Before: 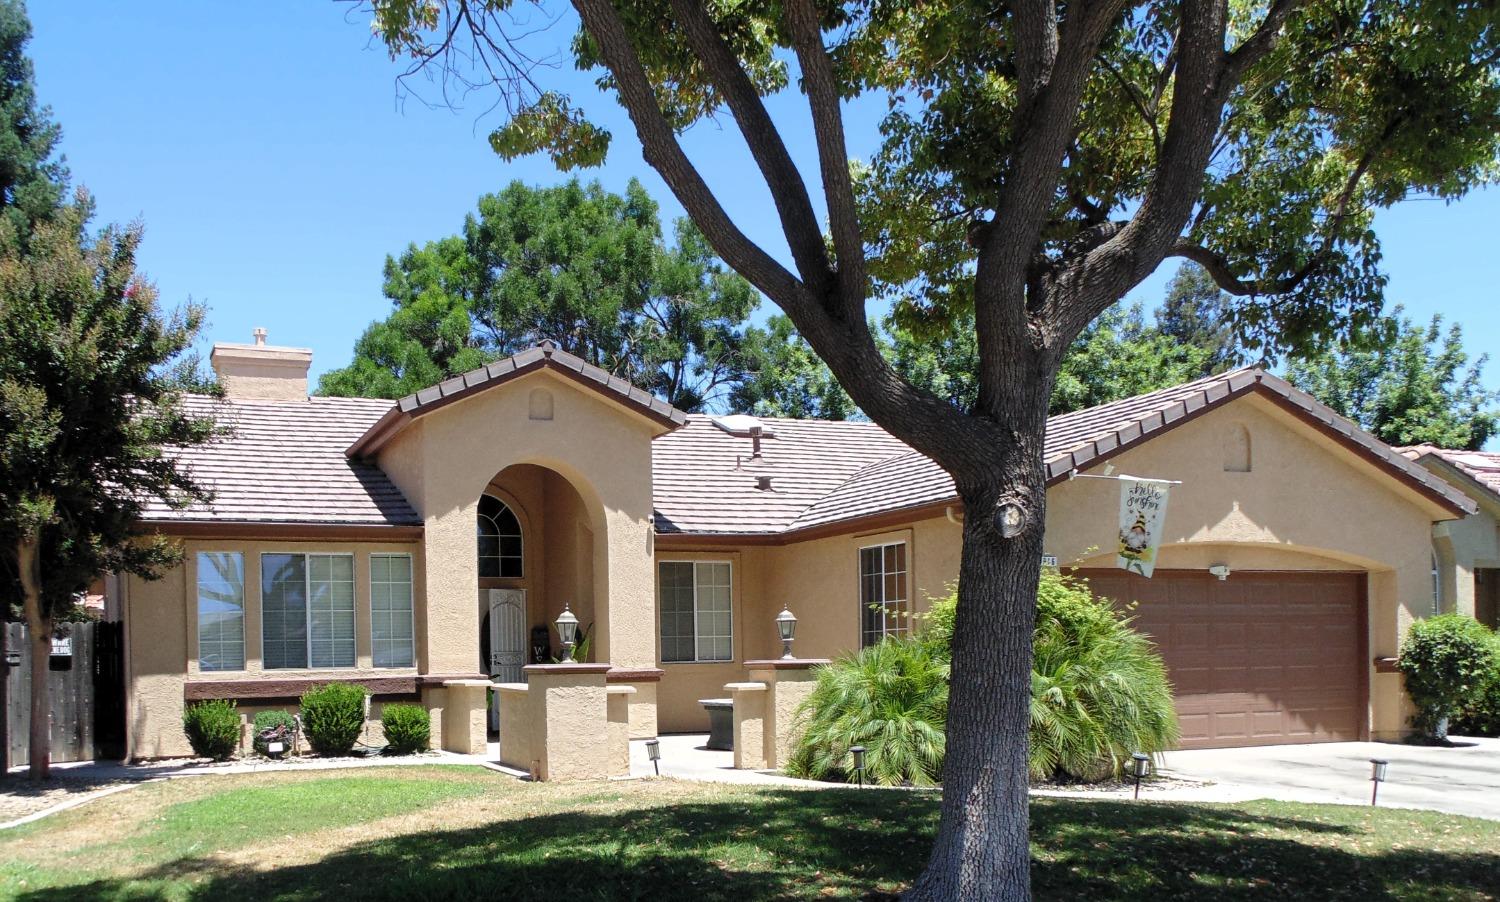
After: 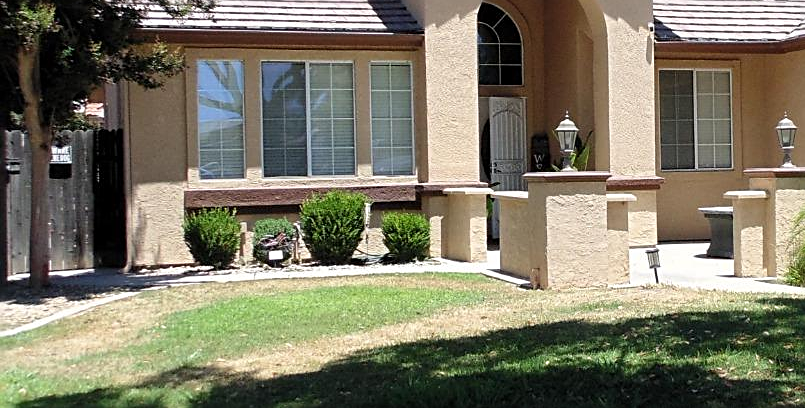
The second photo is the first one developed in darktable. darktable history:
sharpen: on, module defaults
crop and rotate: top 54.561%, right 46.277%, bottom 0.111%
